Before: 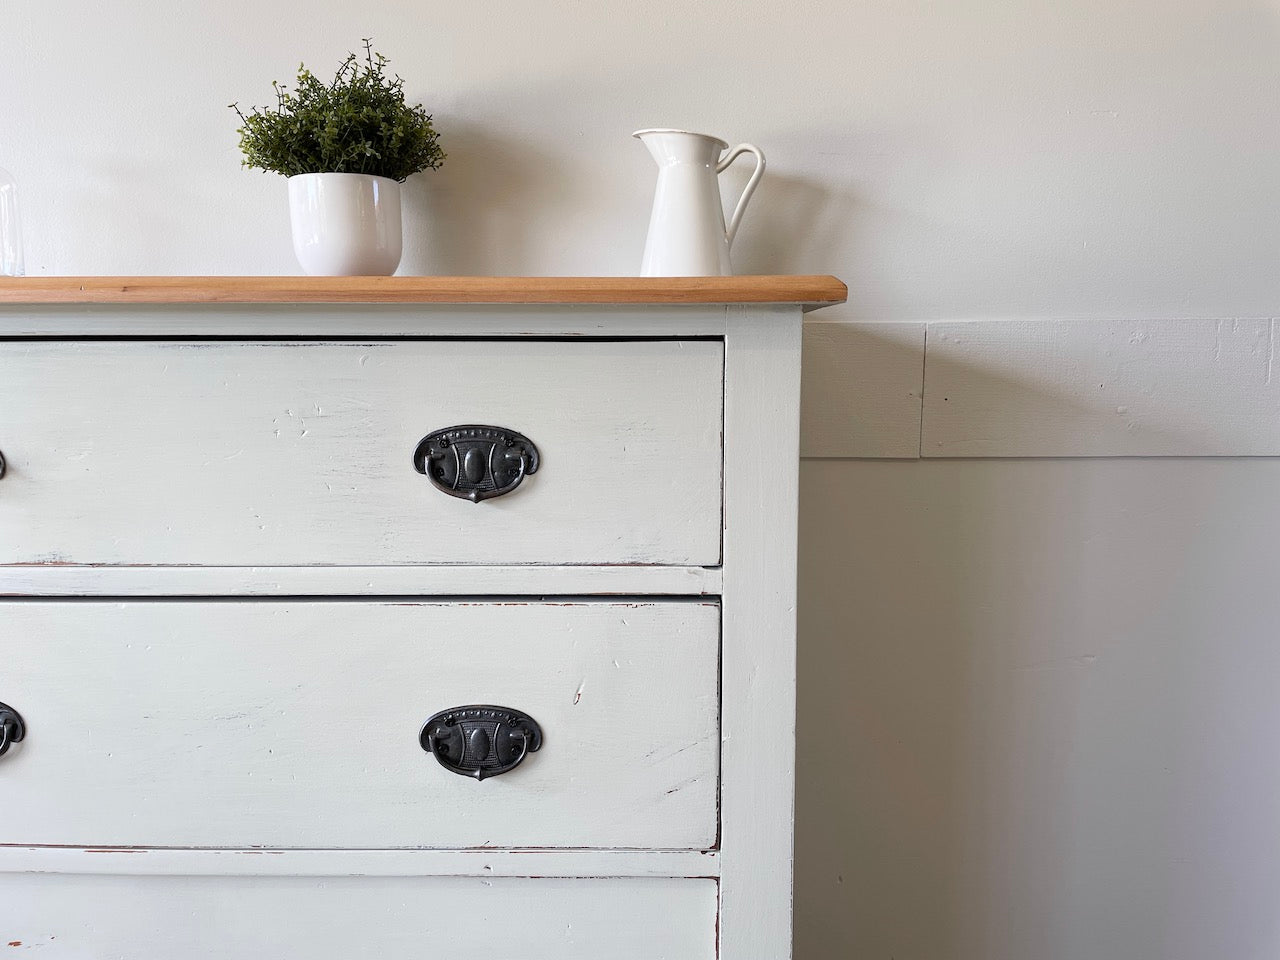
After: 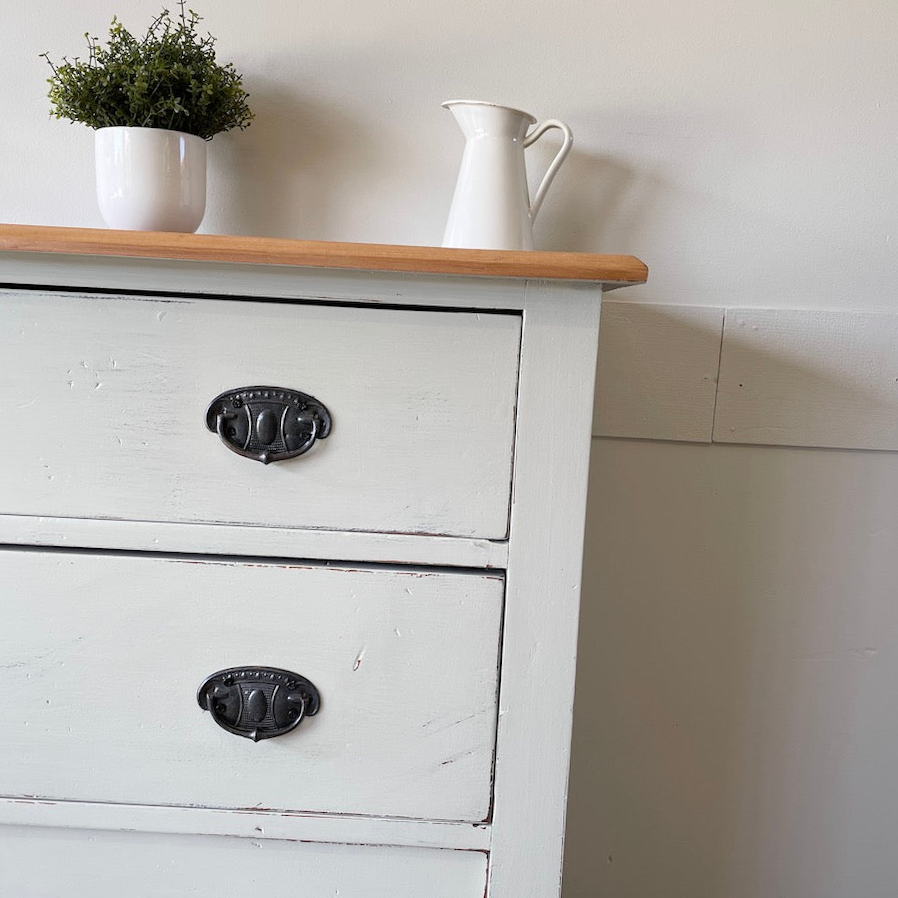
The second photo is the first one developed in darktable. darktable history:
crop and rotate: angle -2.98°, left 14.113%, top 0.024%, right 10.896%, bottom 0.066%
